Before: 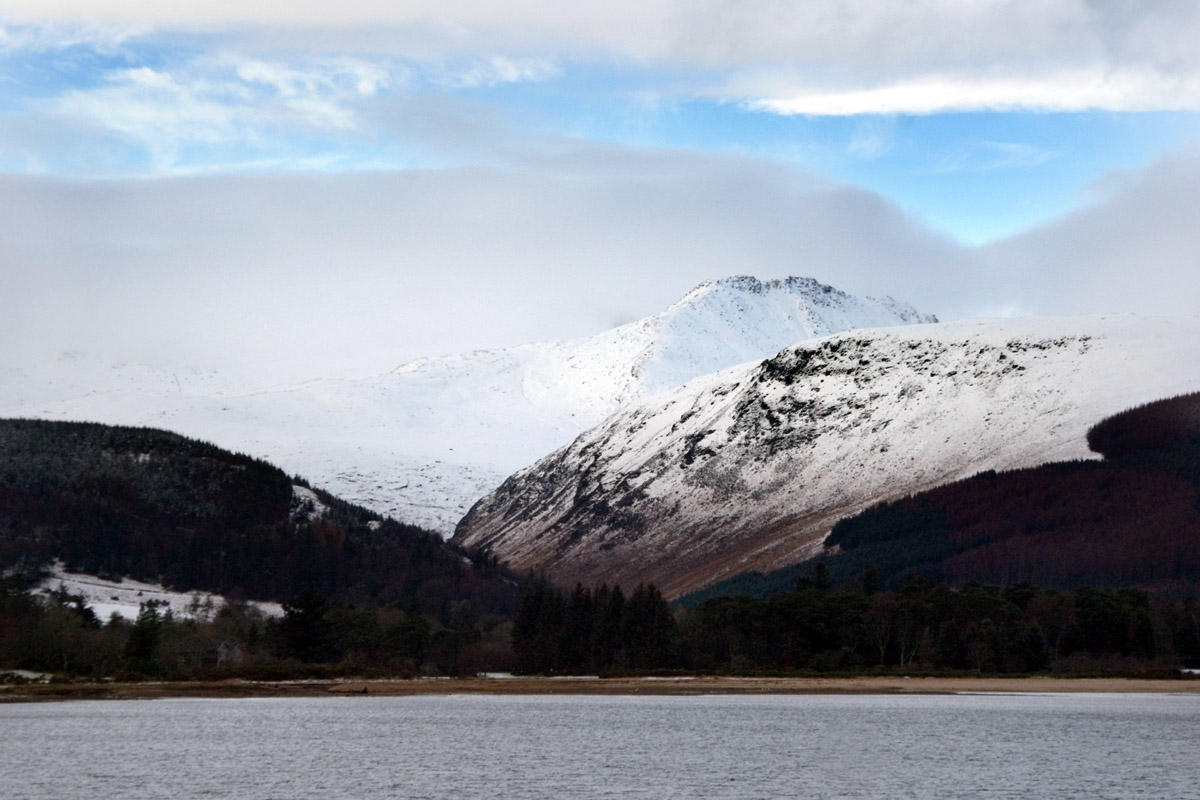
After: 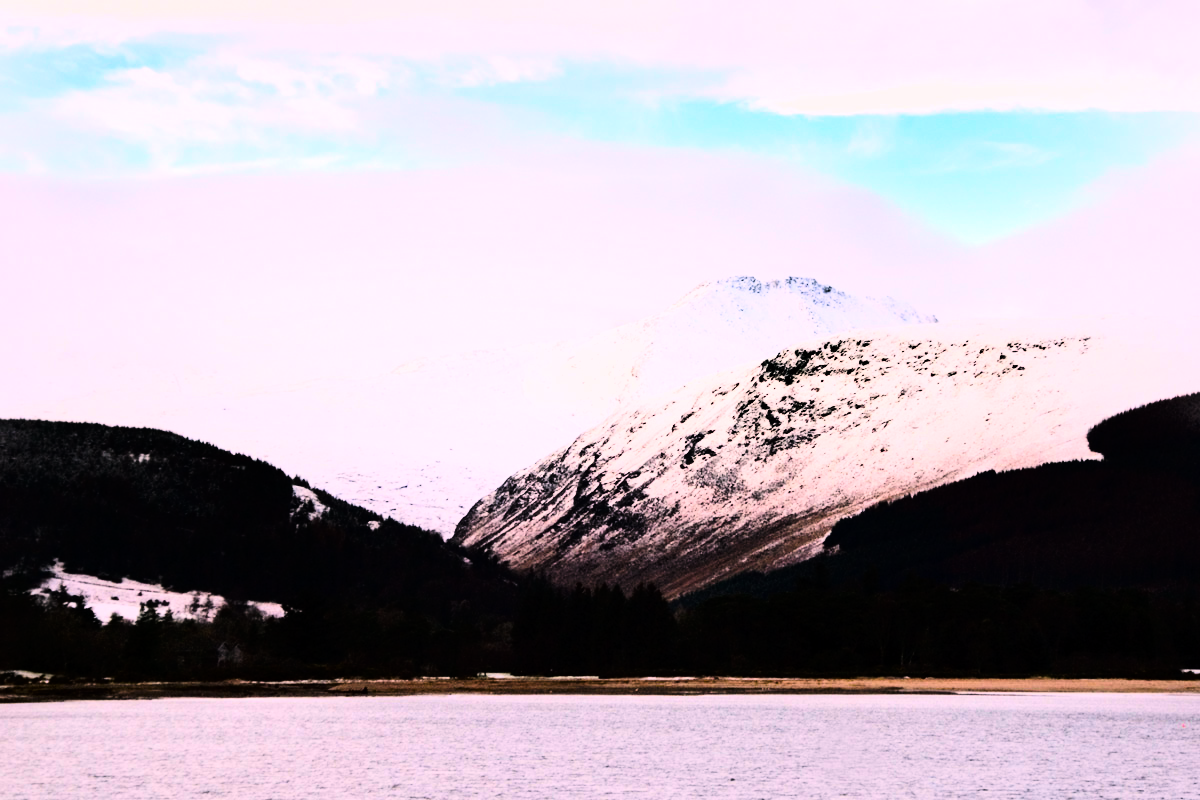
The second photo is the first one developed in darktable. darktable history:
tone curve: curves: ch0 [(0, 0) (0.16, 0.055) (0.506, 0.762) (1, 1.024)], color space Lab, linked channels, preserve colors none
color correction: highlights a* 14.52, highlights b* 4.84
color balance rgb: linear chroma grading › global chroma 15%, perceptual saturation grading › global saturation 30%
